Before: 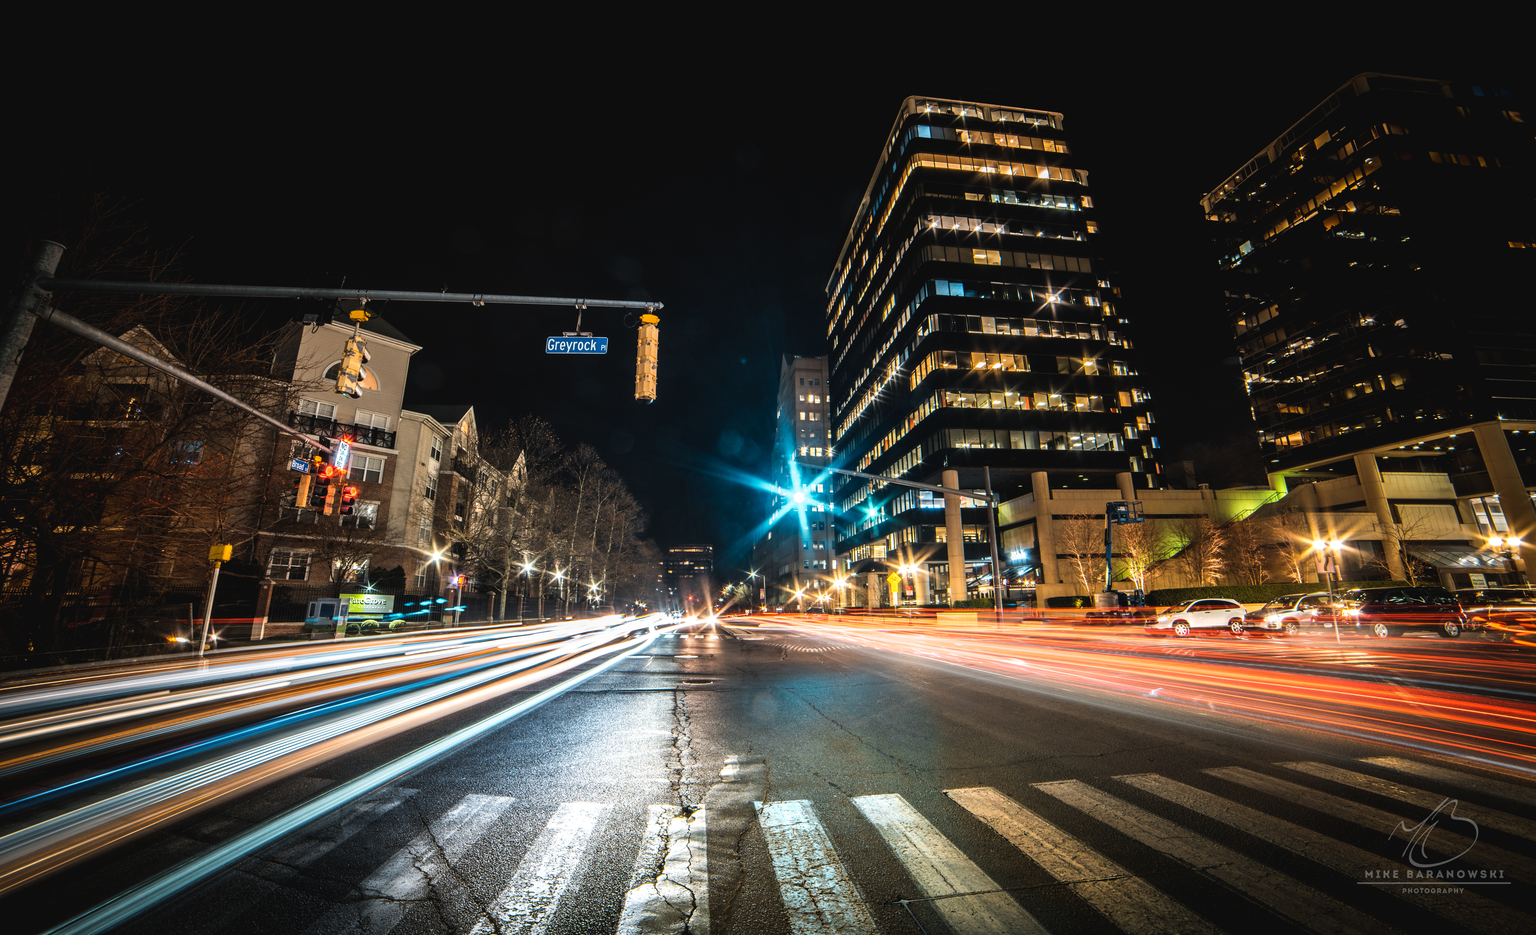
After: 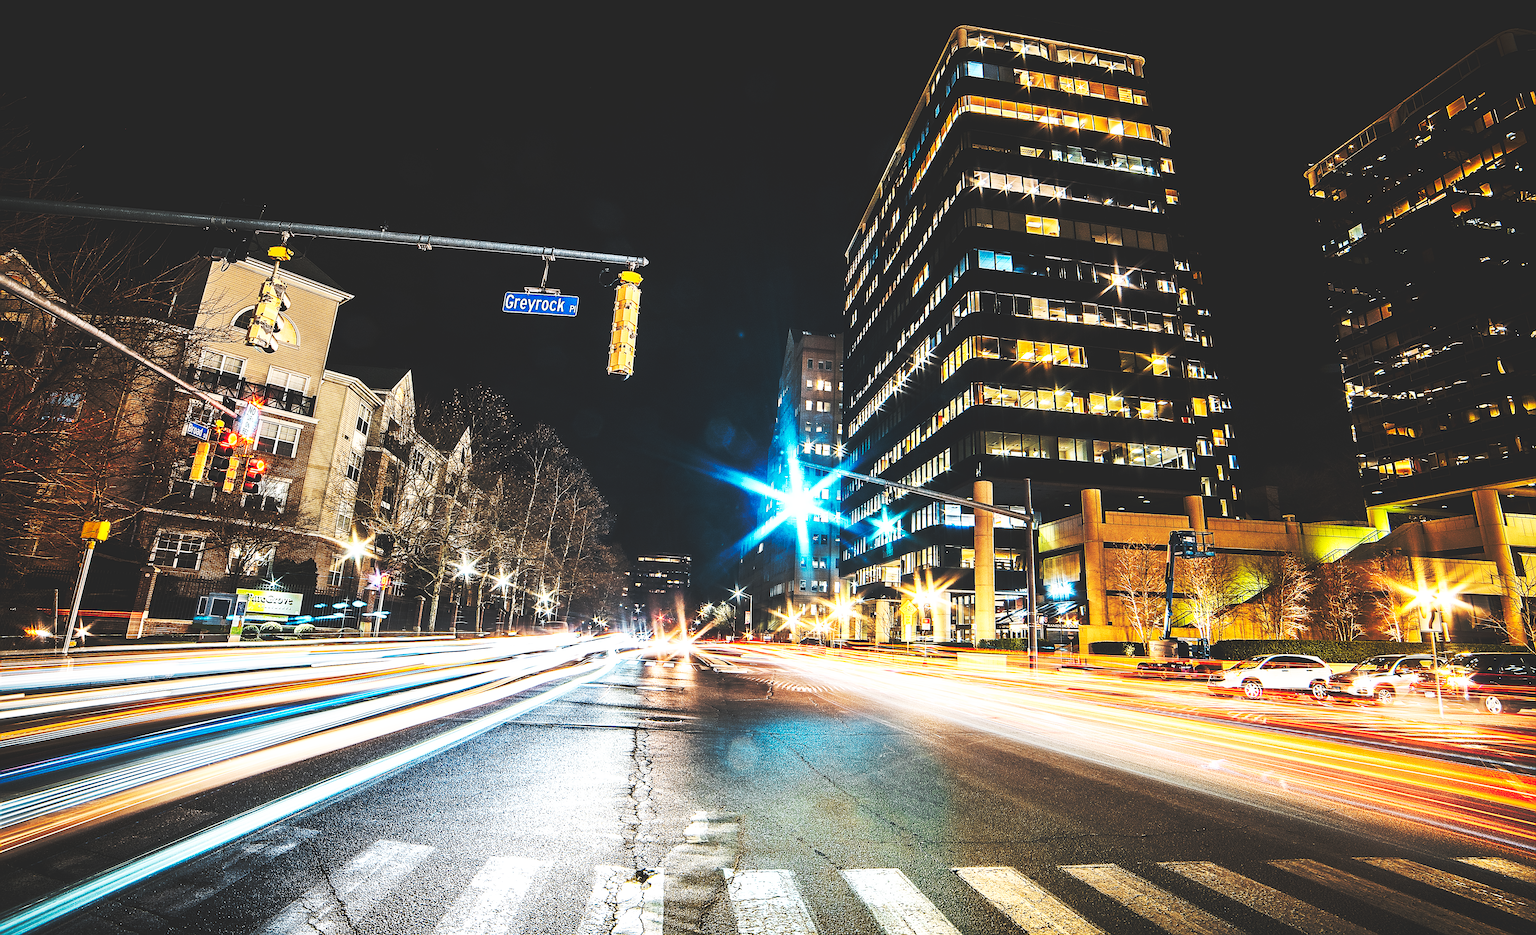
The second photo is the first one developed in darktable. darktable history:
crop and rotate: angle -3.27°, left 5.211%, top 5.211%, right 4.607%, bottom 4.607%
base curve: curves: ch0 [(0, 0.015) (0.085, 0.116) (0.134, 0.298) (0.19, 0.545) (0.296, 0.764) (0.599, 0.982) (1, 1)], preserve colors none
sharpen: amount 2
